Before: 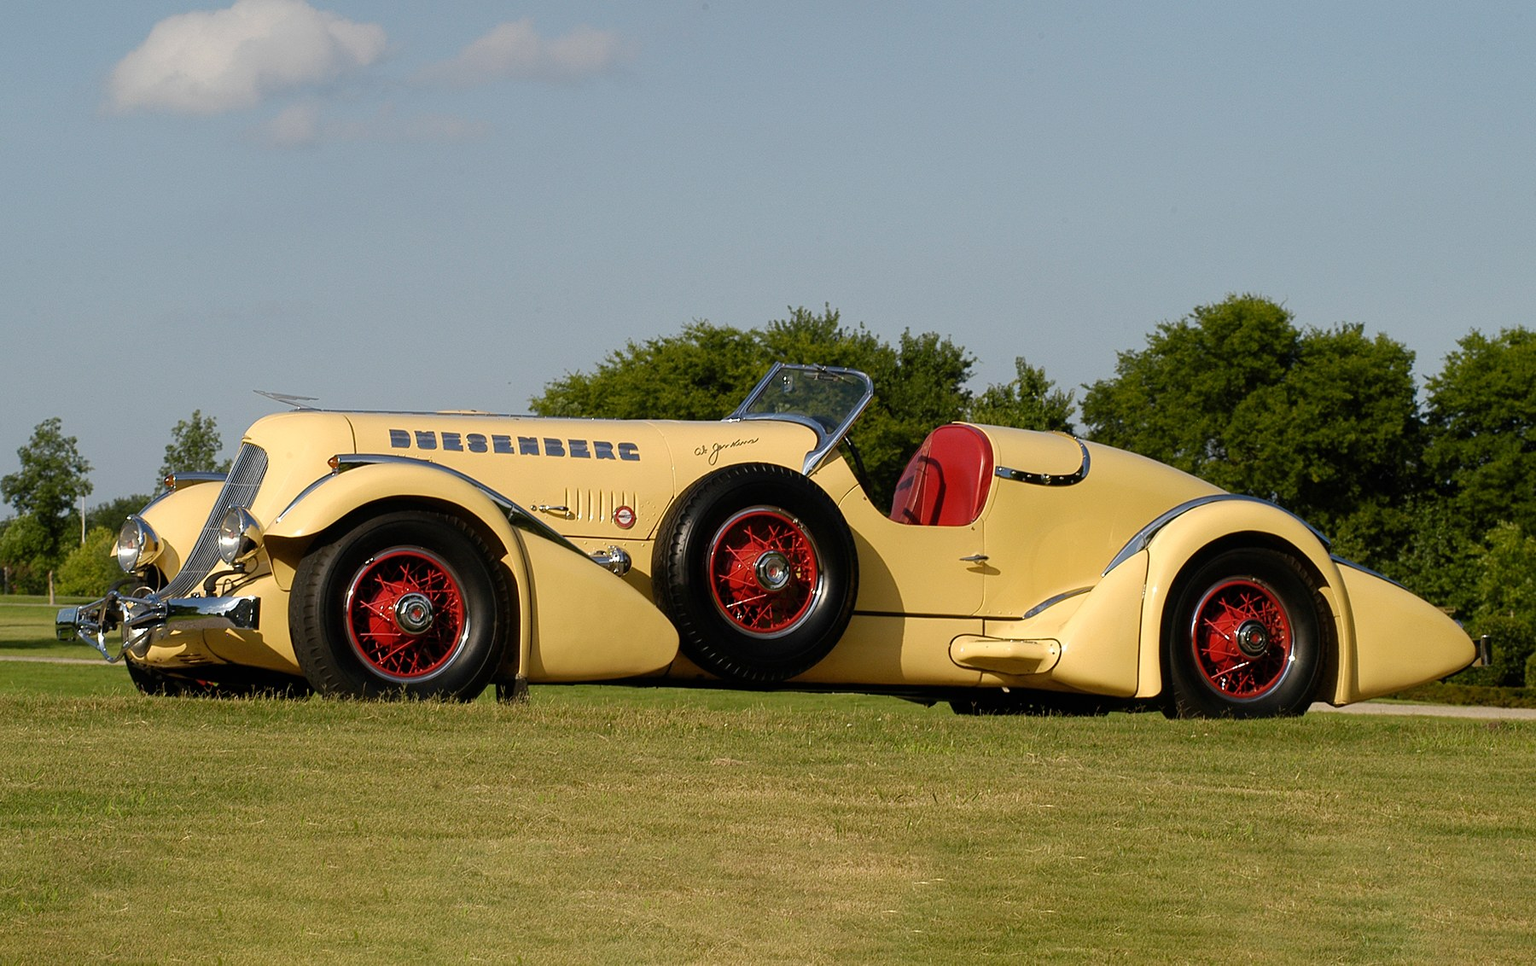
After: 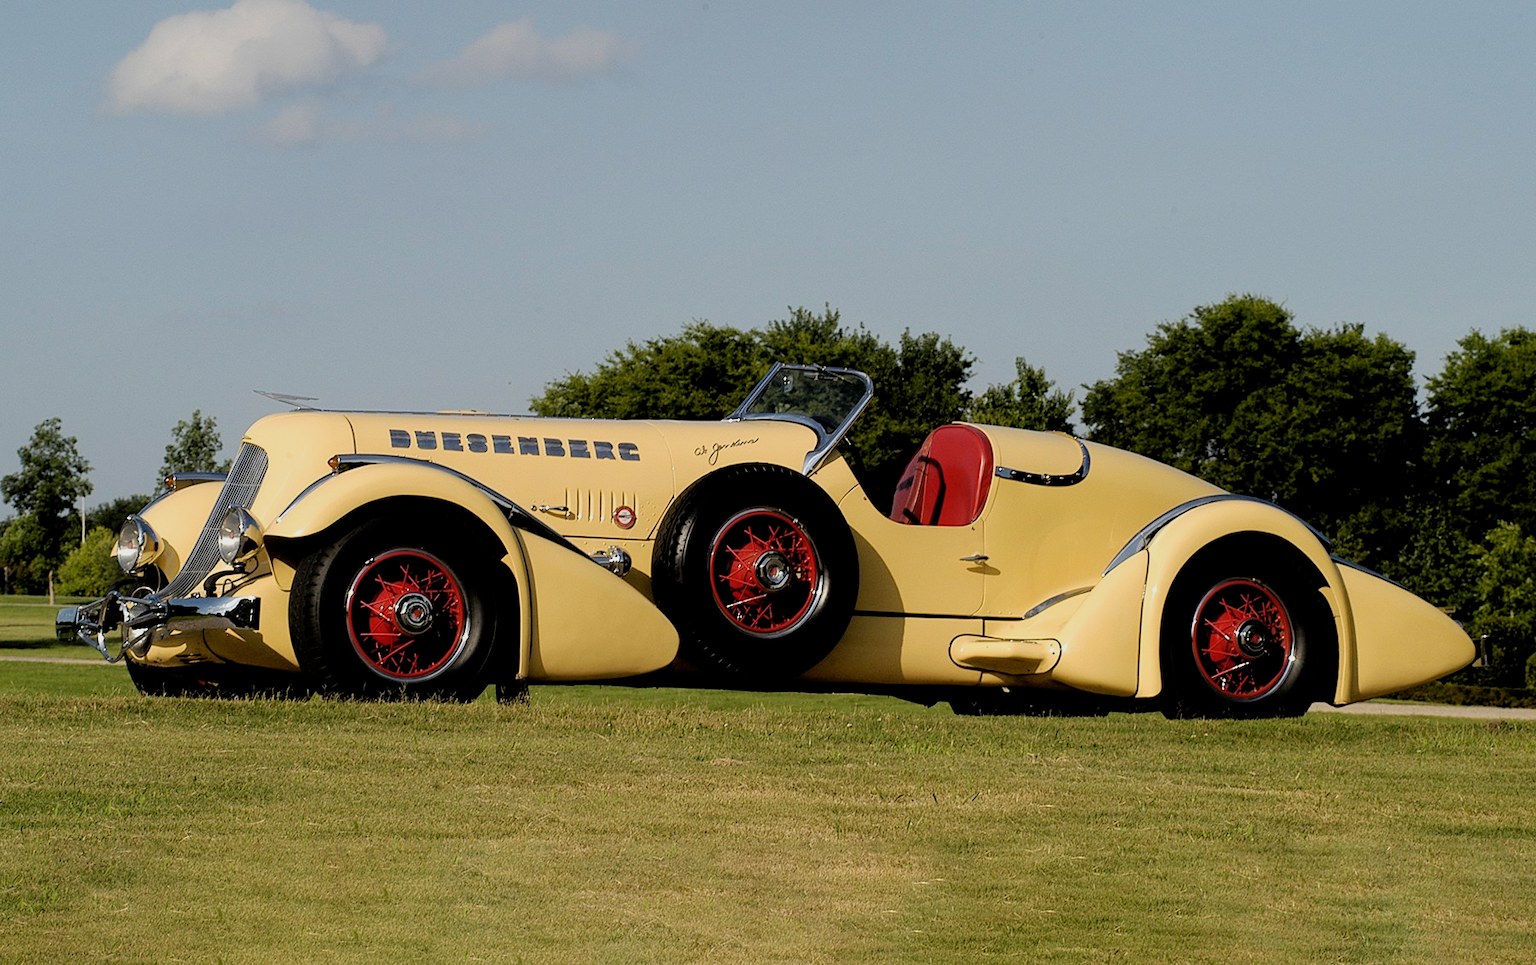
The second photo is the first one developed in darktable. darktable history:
filmic rgb: black relative exposure -3.88 EV, white relative exposure 3.49 EV, threshold 5.96 EV, hardness 2.6, contrast 1.103, enable highlight reconstruction true
contrast brightness saturation: contrast 0.073
